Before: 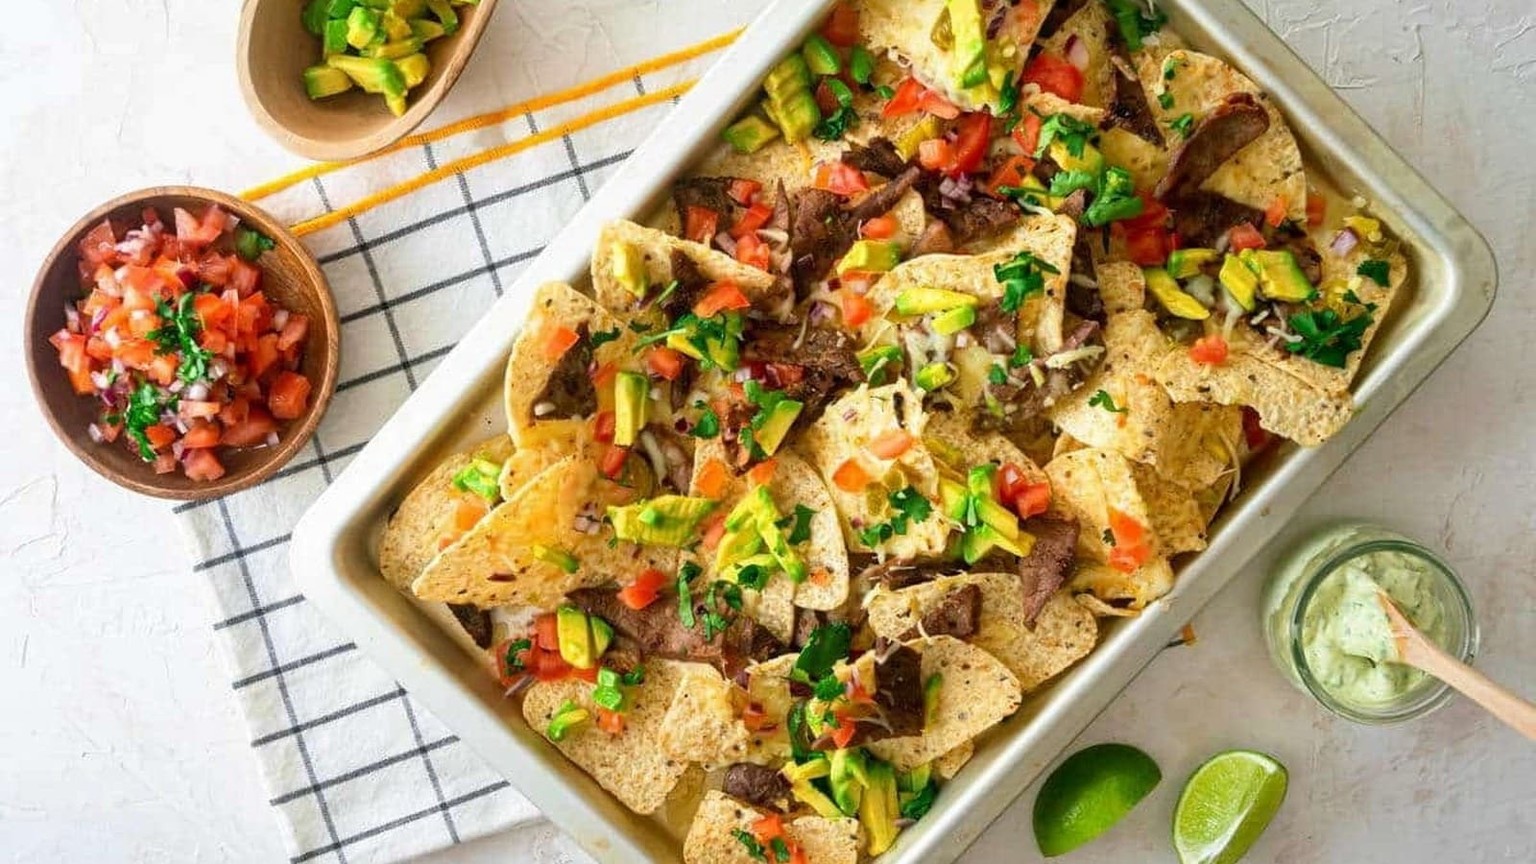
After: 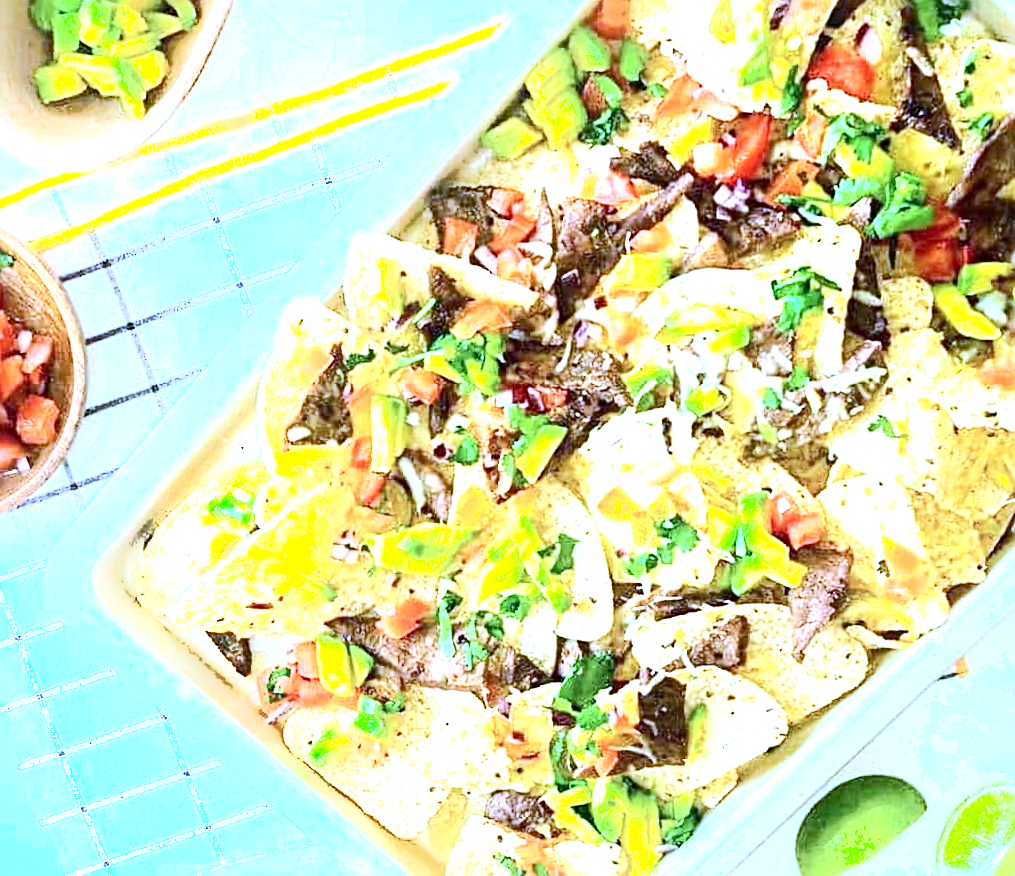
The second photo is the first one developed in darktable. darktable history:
contrast brightness saturation: contrast 0.24, brightness 0.09
exposure: black level correction 0, exposure 1.741 EV, compensate exposure bias true, compensate highlight preservation false
white balance: red 0.766, blue 1.537
rotate and perspective: rotation 0.074°, lens shift (vertical) 0.096, lens shift (horizontal) -0.041, crop left 0.043, crop right 0.952, crop top 0.024, crop bottom 0.979
crop and rotate: left 14.292%, right 19.041%
sharpen: radius 3.119
local contrast: mode bilateral grid, contrast 25, coarseness 60, detail 151%, midtone range 0.2
shadows and highlights: shadows -23.08, highlights 46.15, soften with gaussian
